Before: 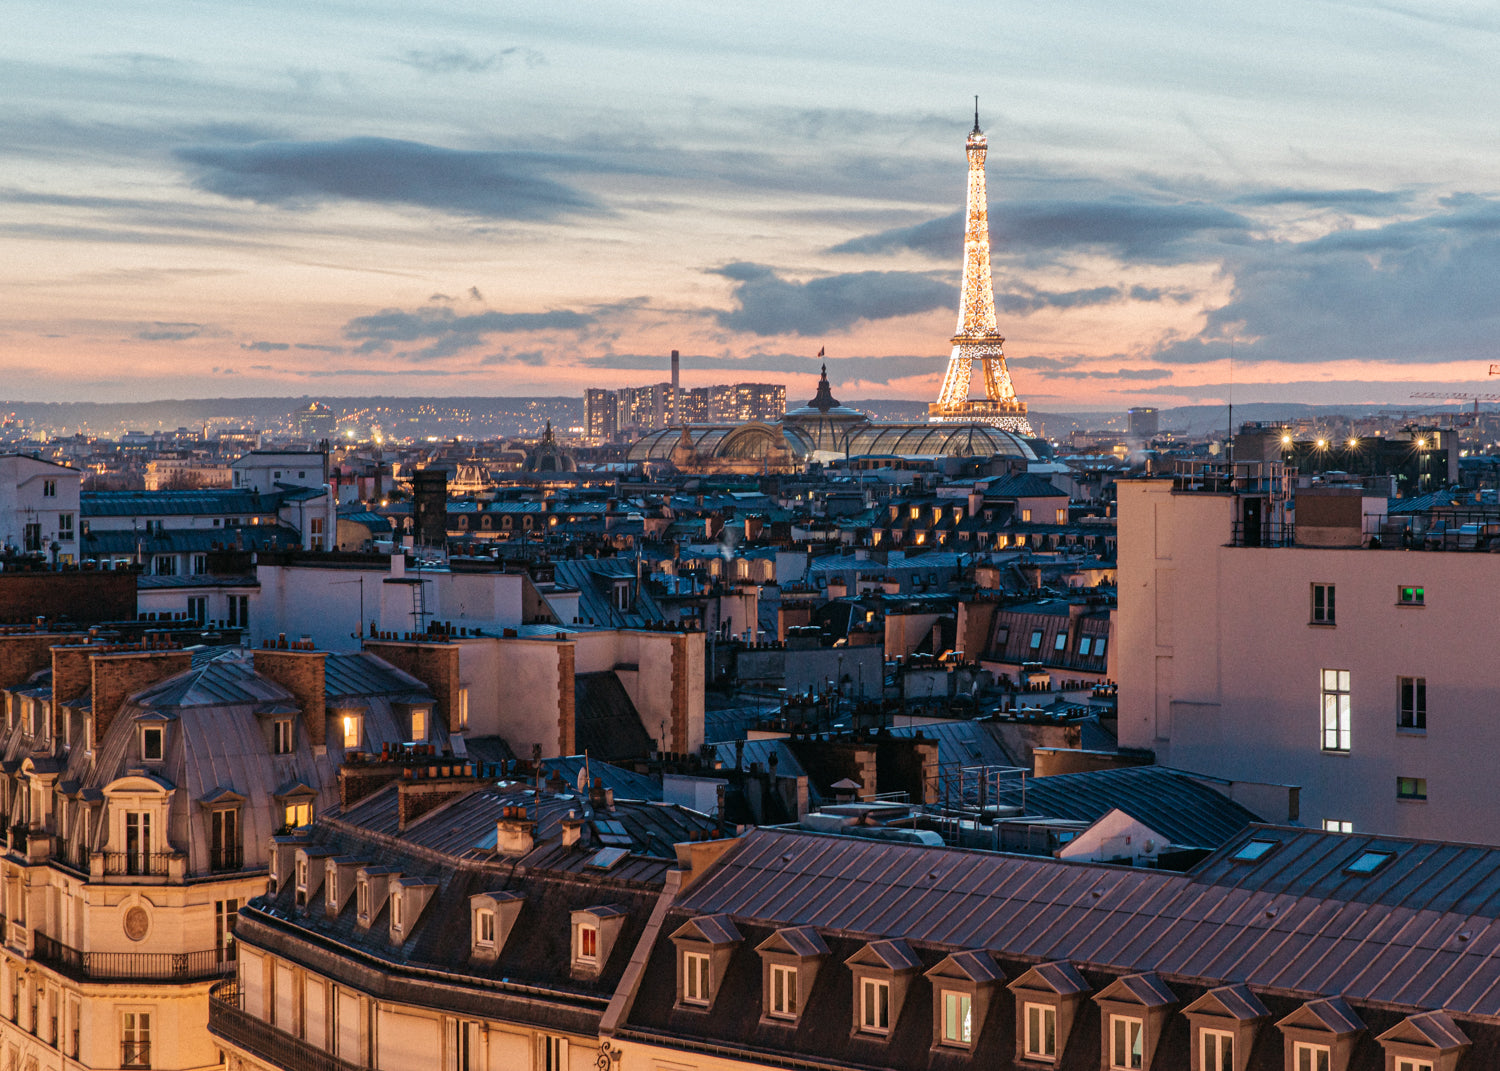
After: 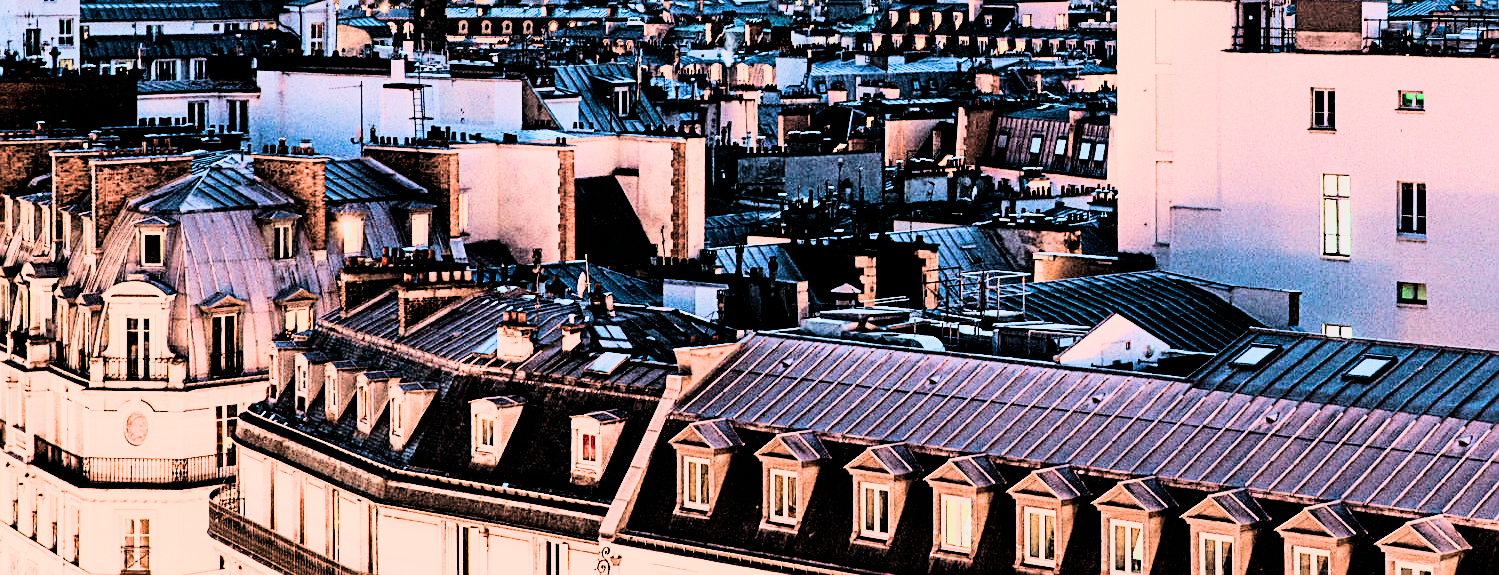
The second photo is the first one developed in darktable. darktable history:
exposure: black level correction 0, exposure 1.2 EV, compensate highlight preservation false
crop and rotate: top 46.237%
sharpen: on, module defaults
filmic rgb: black relative exposure -5 EV, white relative exposure 3.5 EV, hardness 3.19, contrast 1.4, highlights saturation mix -50%
velvia: on, module defaults
rgb curve: curves: ch0 [(0, 0) (0.21, 0.15) (0.24, 0.21) (0.5, 0.75) (0.75, 0.96) (0.89, 0.99) (1, 1)]; ch1 [(0, 0.02) (0.21, 0.13) (0.25, 0.2) (0.5, 0.67) (0.75, 0.9) (0.89, 0.97) (1, 1)]; ch2 [(0, 0.02) (0.21, 0.13) (0.25, 0.2) (0.5, 0.67) (0.75, 0.9) (0.89, 0.97) (1, 1)], compensate middle gray true
